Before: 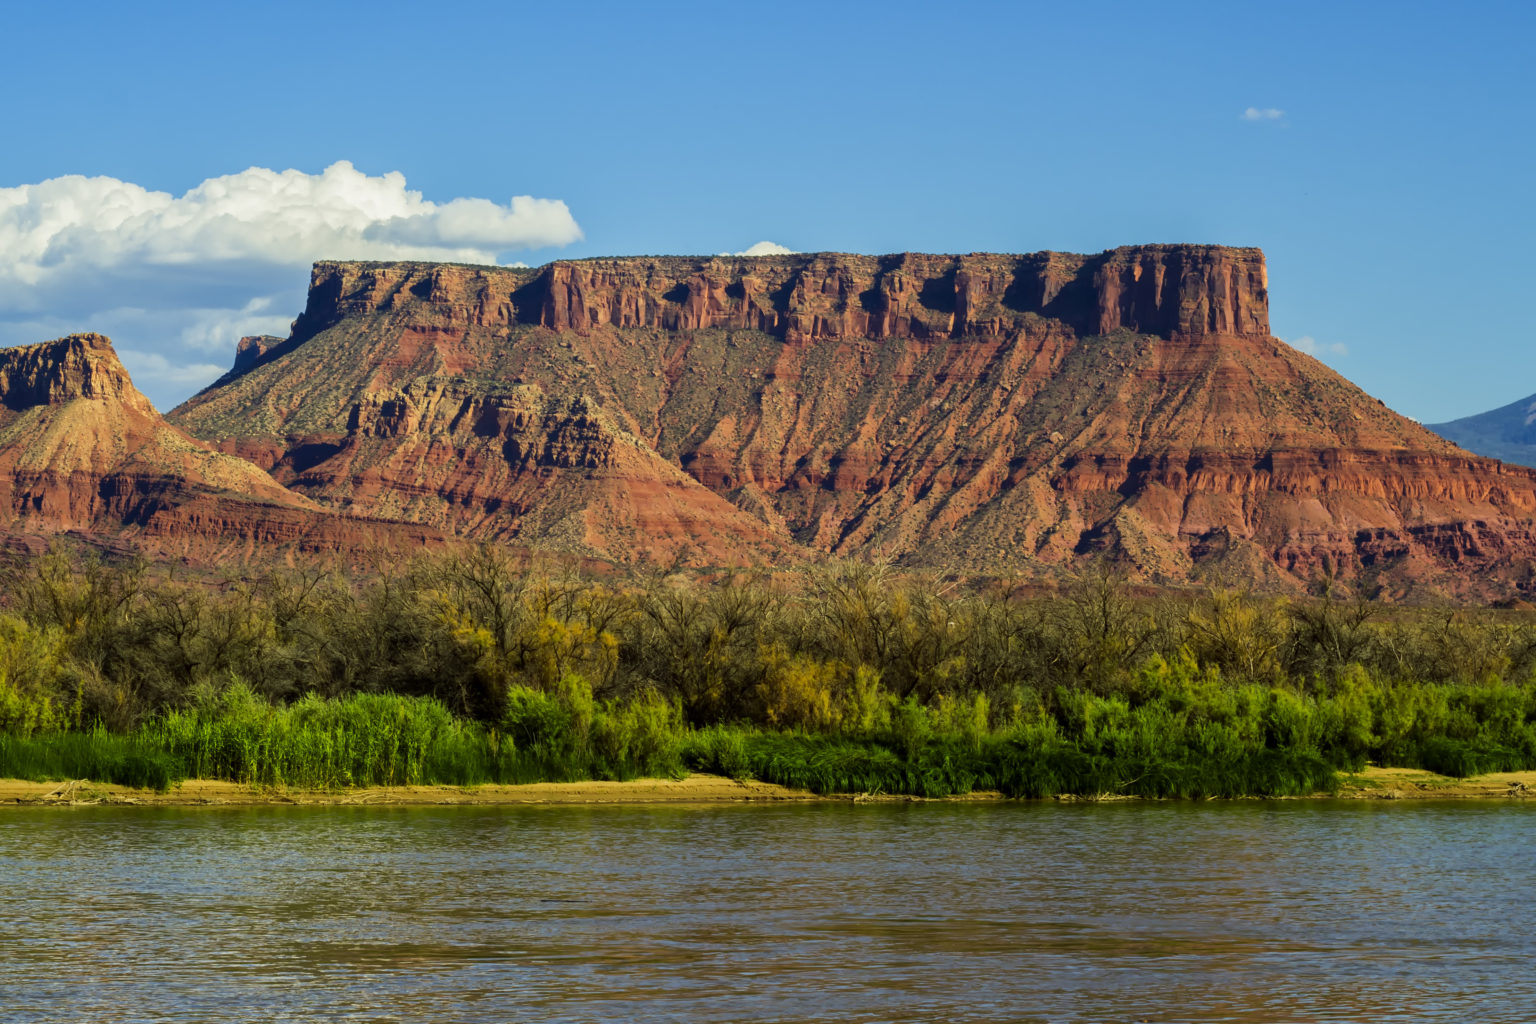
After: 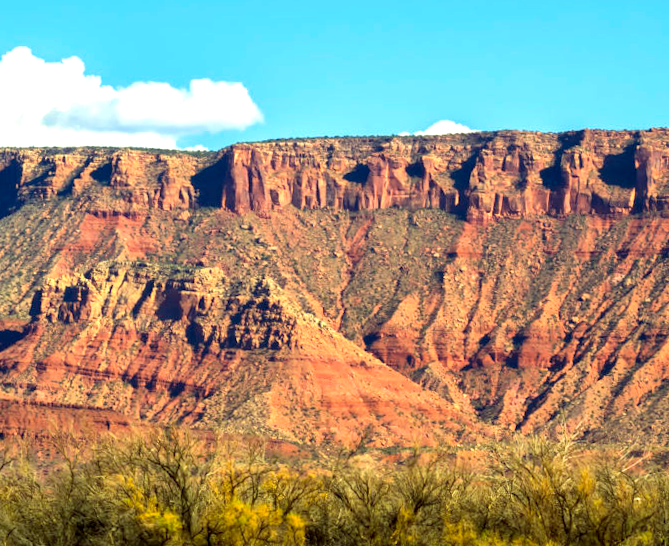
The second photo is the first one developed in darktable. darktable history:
crop: left 20.248%, top 10.86%, right 35.675%, bottom 34.321%
rotate and perspective: rotation -1°, crop left 0.011, crop right 0.989, crop top 0.025, crop bottom 0.975
exposure: black level correction 0.001, exposure 0.955 EV, compensate exposure bias true, compensate highlight preservation false
